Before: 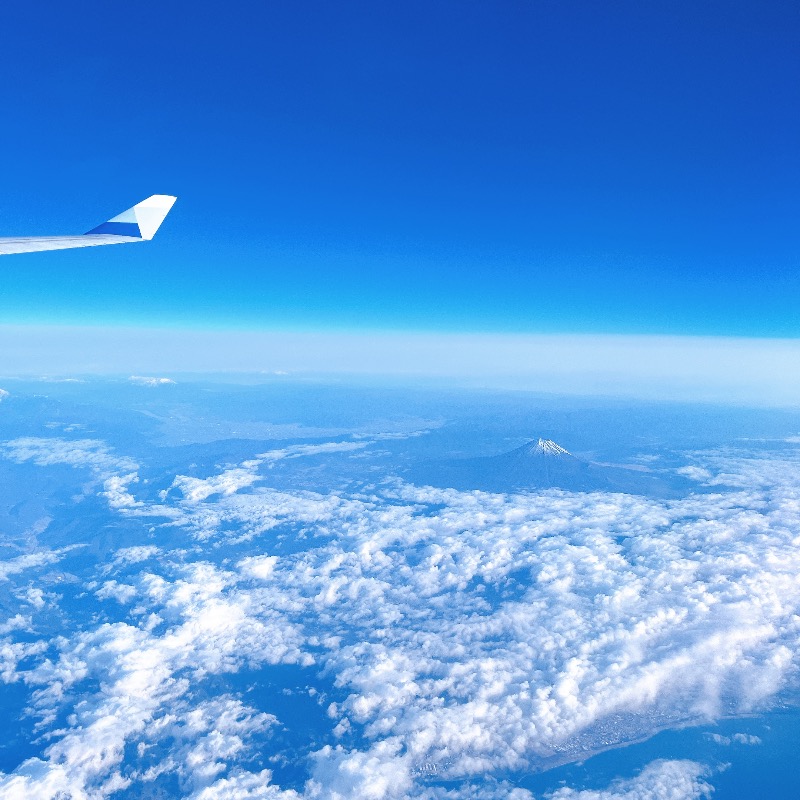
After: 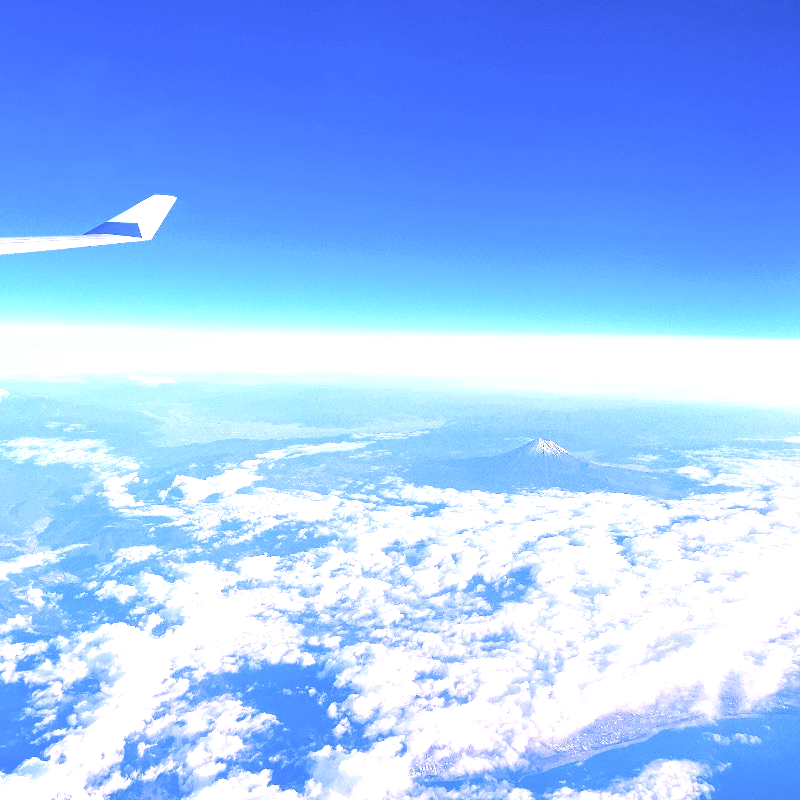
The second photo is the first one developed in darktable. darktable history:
exposure: black level correction 0.008, exposure 0.984 EV, compensate highlight preservation false
color correction: highlights a* 12.41, highlights b* 5.49
